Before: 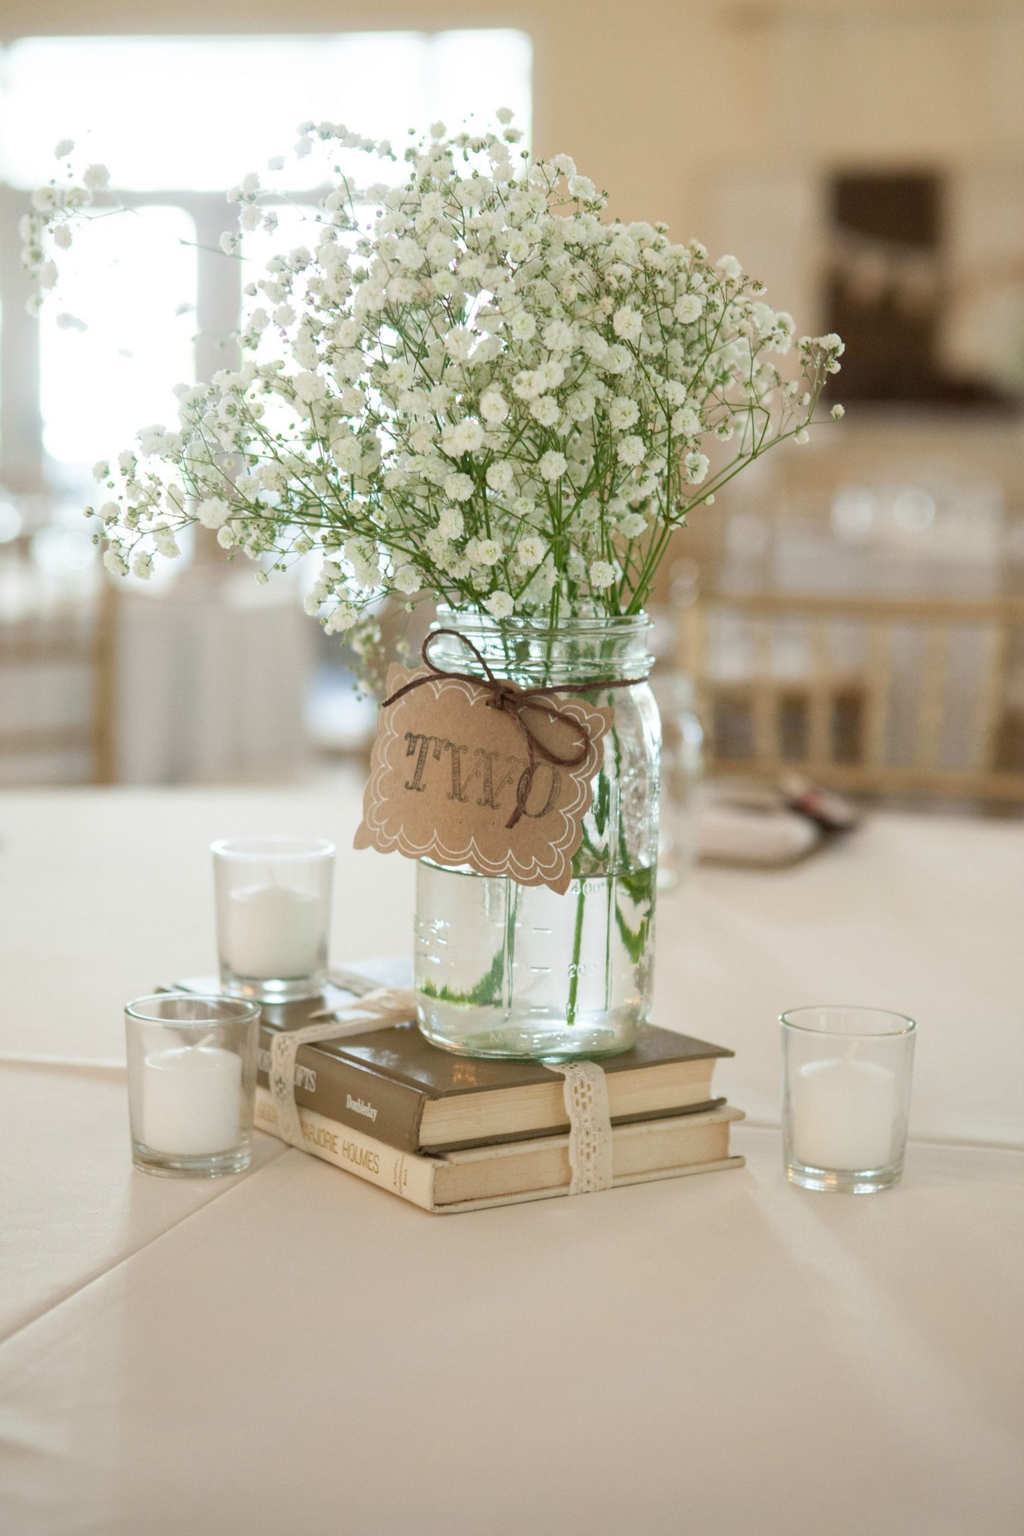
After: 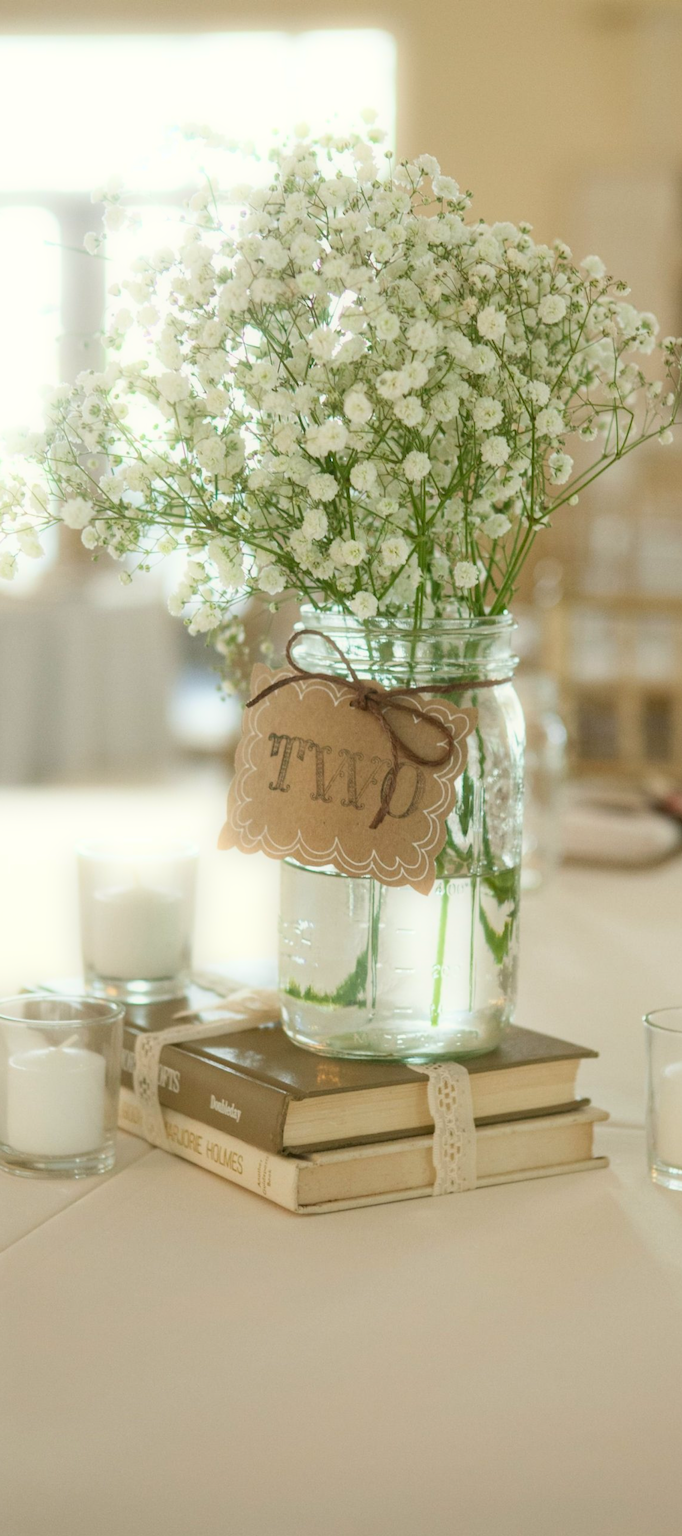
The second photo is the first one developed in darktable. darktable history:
color correction: saturation 1.11
contrast brightness saturation: saturation -0.04
color balance: mode lift, gamma, gain (sRGB), lift [1.04, 1, 1, 0.97], gamma [1.01, 1, 1, 0.97], gain [0.96, 1, 1, 0.97]
bloom: size 5%, threshold 95%, strength 15%
crop and rotate: left 13.342%, right 19.991%
